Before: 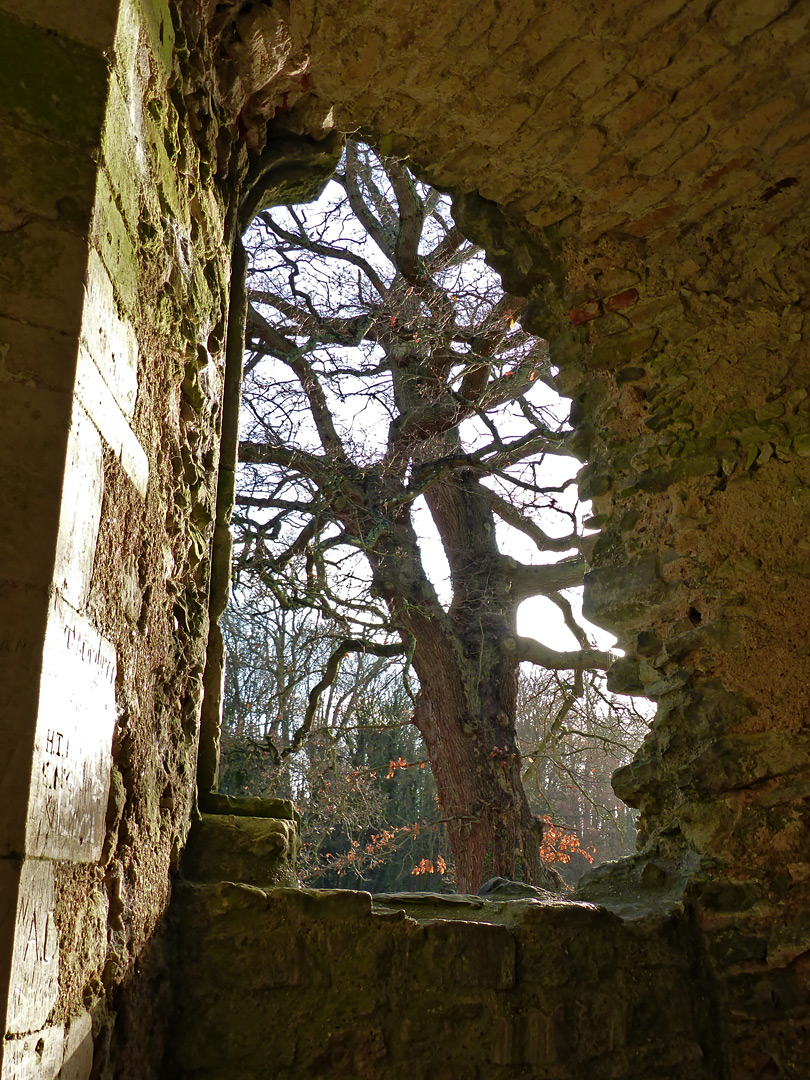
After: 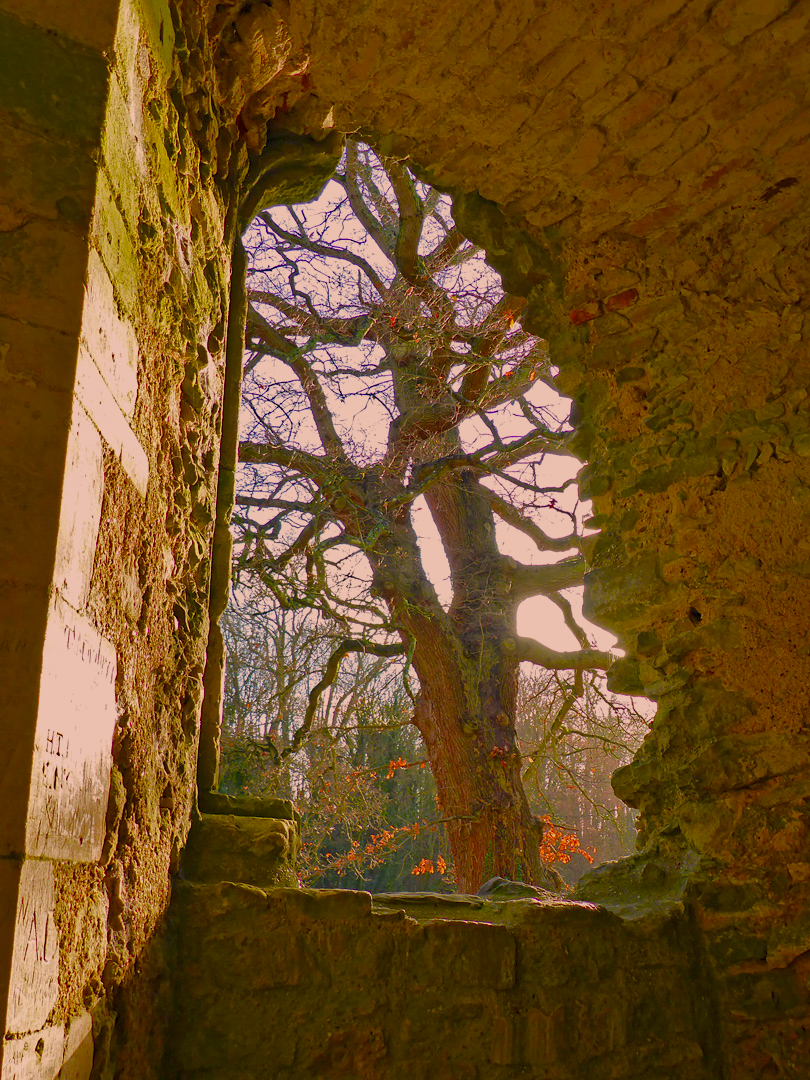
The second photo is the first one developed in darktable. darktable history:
color correction: highlights a* 17.55, highlights b* 18.38
color balance rgb: linear chroma grading › global chroma 15.062%, perceptual saturation grading › global saturation 20%, perceptual saturation grading › highlights -14.326%, perceptual saturation grading › shadows 50.084%, contrast -29.912%
